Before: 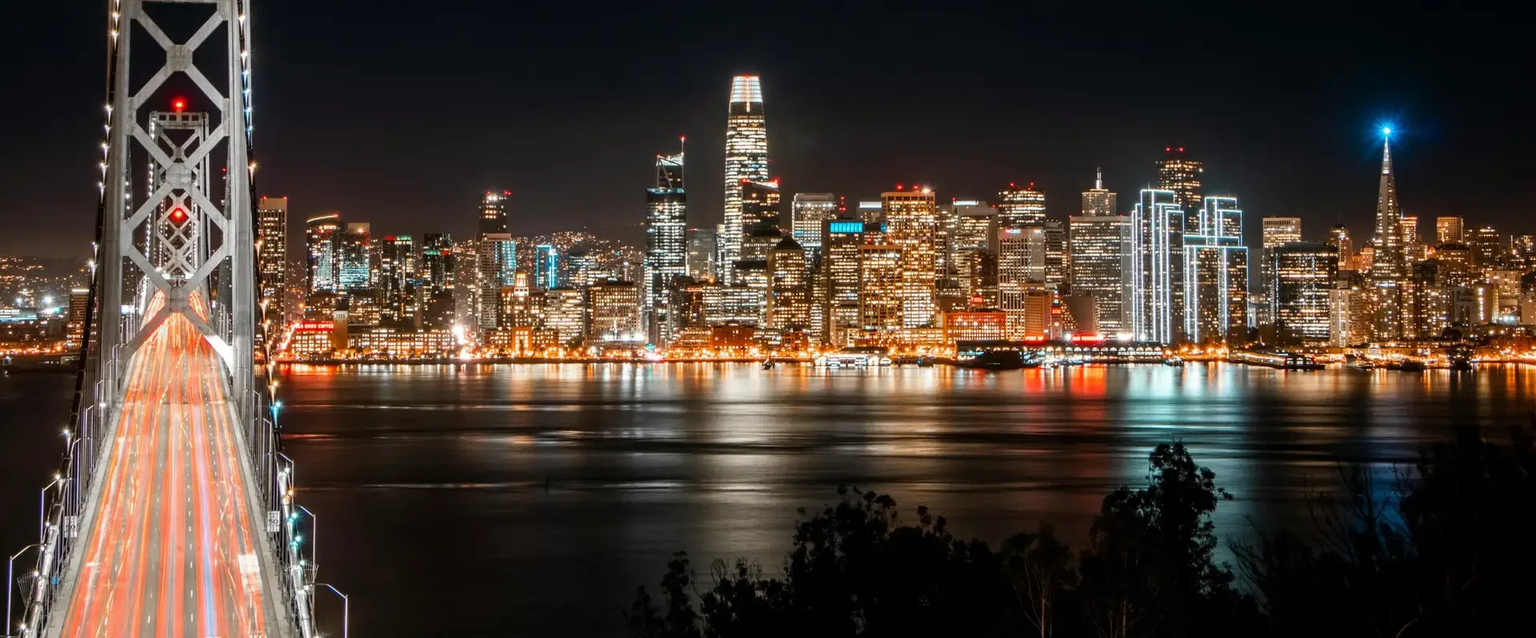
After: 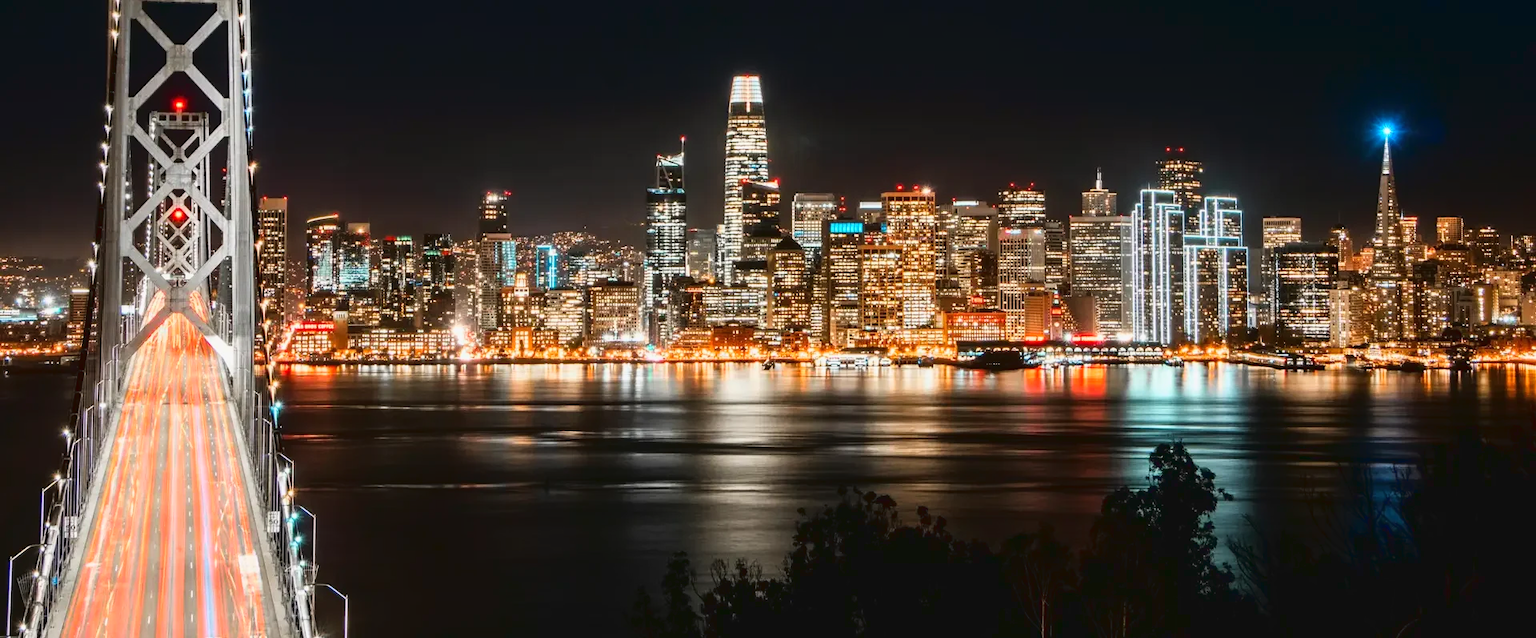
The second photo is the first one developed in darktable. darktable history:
tone curve: curves: ch0 [(0, 0.039) (0.104, 0.094) (0.285, 0.301) (0.689, 0.764) (0.89, 0.926) (0.994, 0.971)]; ch1 [(0, 0) (0.337, 0.249) (0.437, 0.411) (0.485, 0.487) (0.515, 0.514) (0.566, 0.563) (0.641, 0.655) (1, 1)]; ch2 [(0, 0) (0.314, 0.301) (0.421, 0.411) (0.502, 0.505) (0.528, 0.54) (0.557, 0.555) (0.612, 0.583) (0.722, 0.67) (1, 1)], color space Lab, linked channels
